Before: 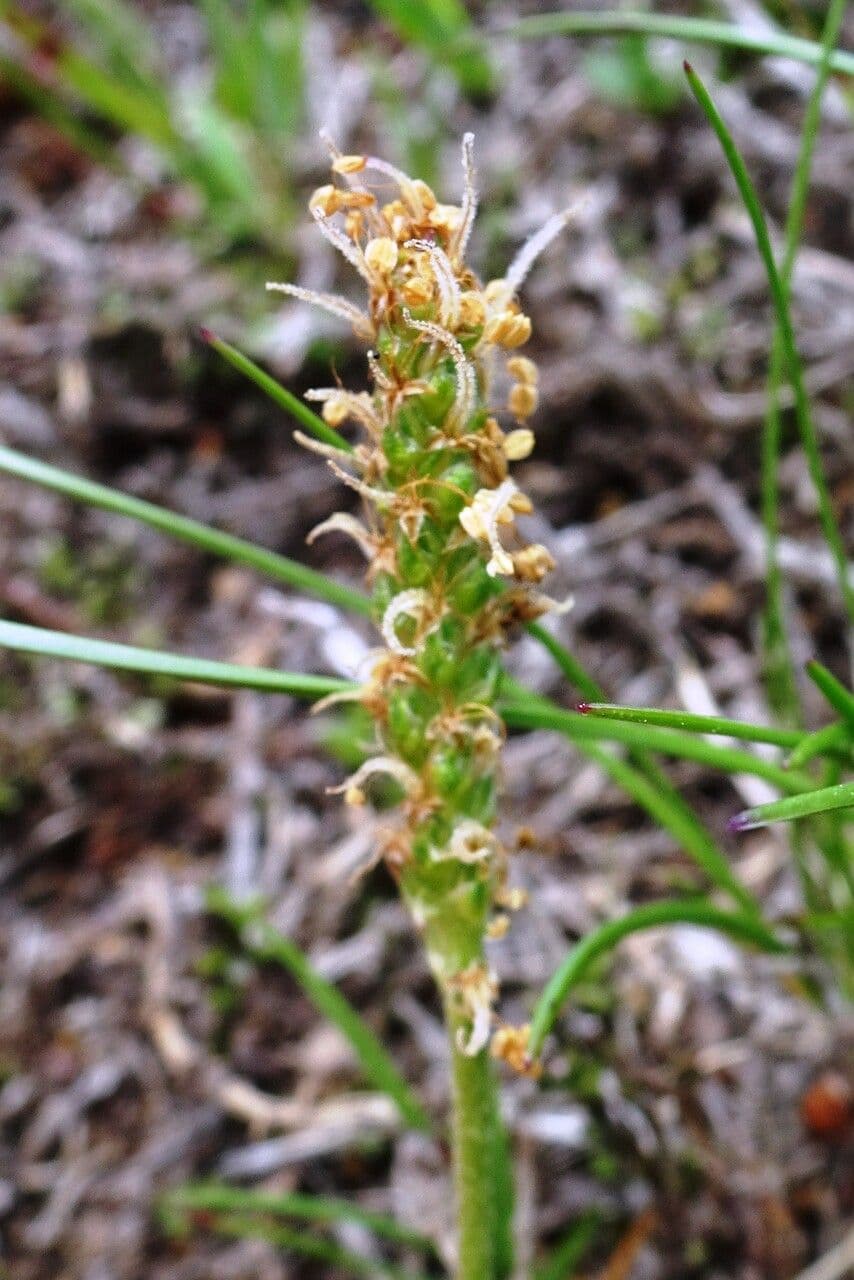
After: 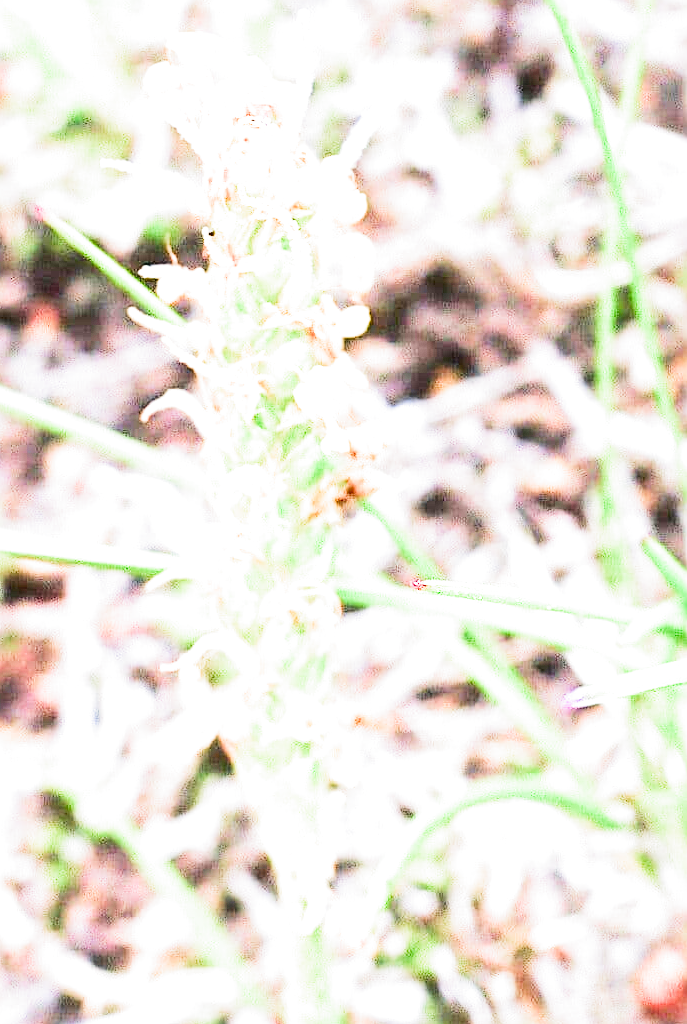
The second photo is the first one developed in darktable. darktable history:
crop: left 19.325%, top 9.669%, right 0%, bottom 9.618%
sharpen: on, module defaults
exposure: black level correction 0, exposure 3.975 EV, compensate exposure bias true, compensate highlight preservation false
filmic rgb: black relative exposure -7.65 EV, white relative exposure 4.56 EV, hardness 3.61, color science v5 (2021), contrast in shadows safe, contrast in highlights safe
color correction: highlights b* -0.062
tone equalizer: on, module defaults
contrast brightness saturation: contrast 0.171, saturation 0.306
